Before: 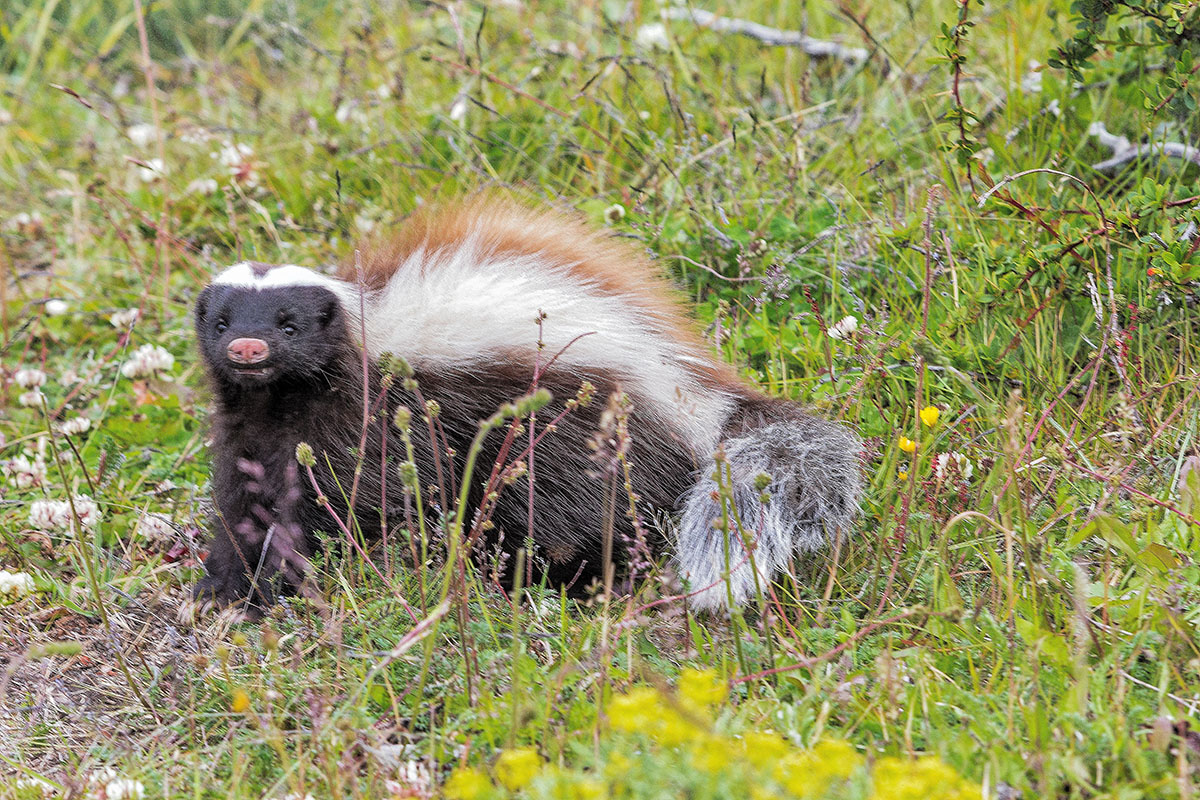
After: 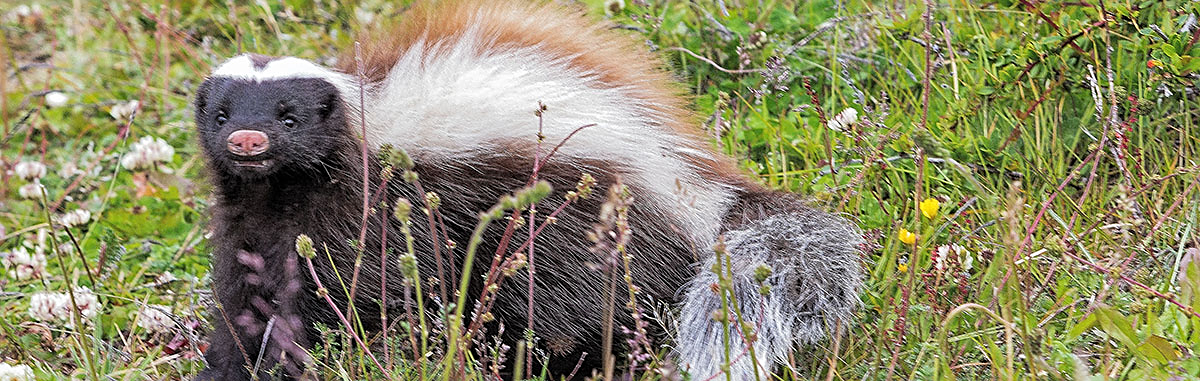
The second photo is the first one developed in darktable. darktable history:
crop and rotate: top 26.096%, bottom 26.252%
sharpen: on, module defaults
